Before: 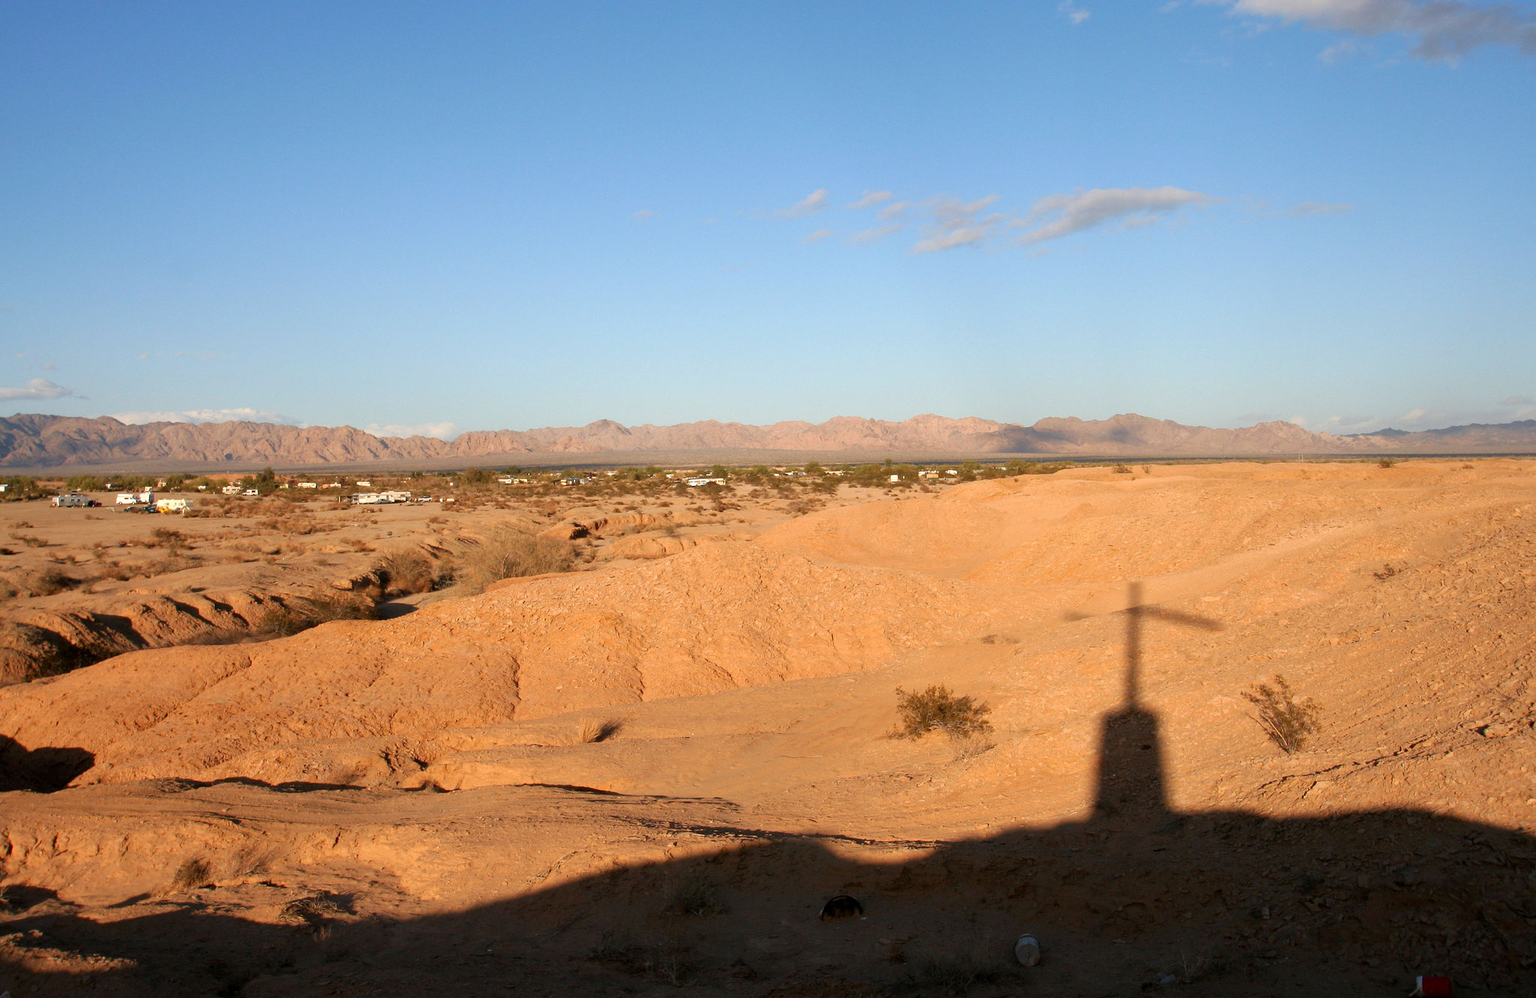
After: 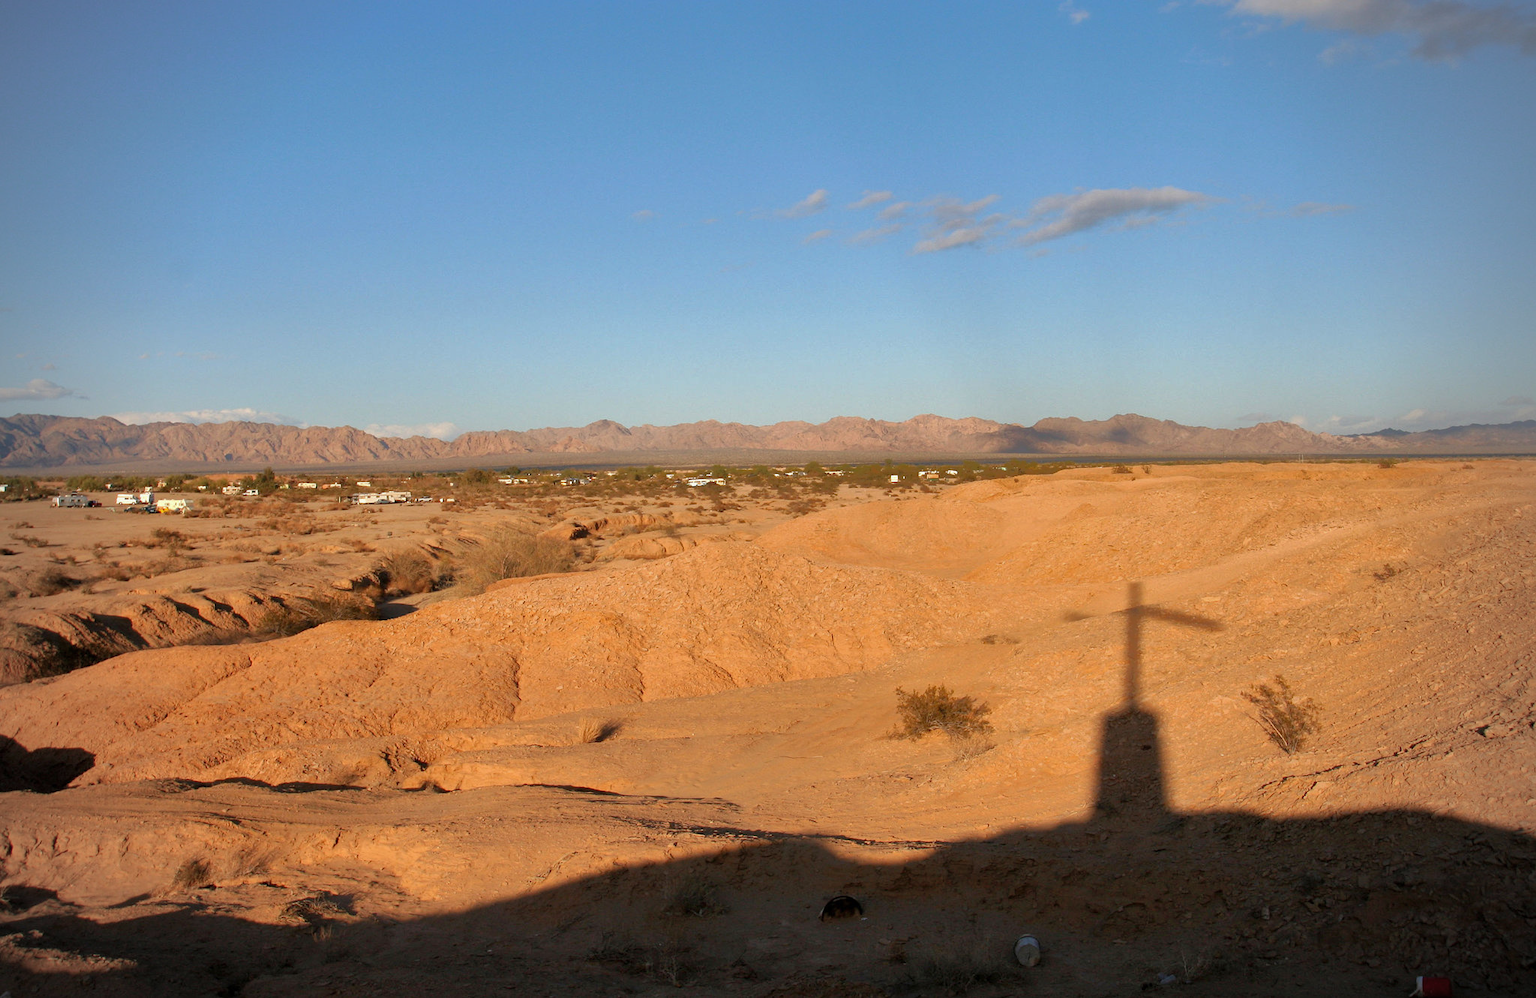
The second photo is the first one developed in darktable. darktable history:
shadows and highlights: shadows 39.43, highlights -59.69
vignetting: fall-off radius 61.09%
